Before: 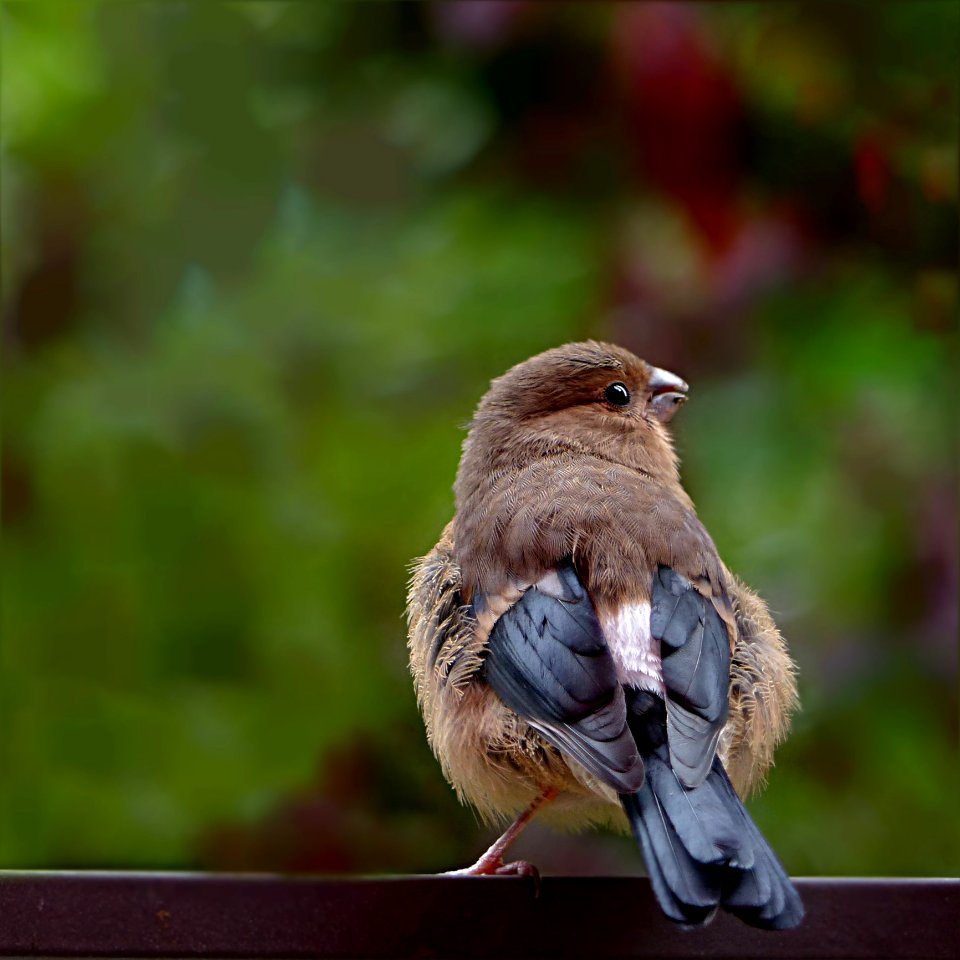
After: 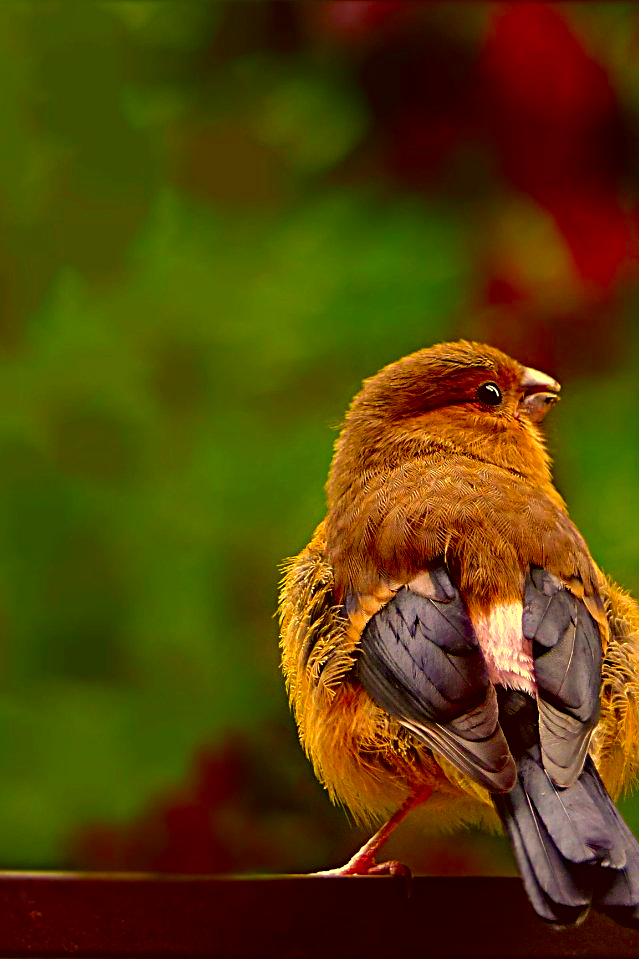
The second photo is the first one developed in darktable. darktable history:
crop and rotate: left 13.347%, right 20.016%
haze removal: compatibility mode true, adaptive false
exposure: black level correction -0.001, exposure 0.079 EV, compensate exposure bias true, compensate highlight preservation false
sharpen: on, module defaults
color correction: highlights a* 10.69, highlights b* 30.12, shadows a* 2.77, shadows b* 17.73, saturation 1.73
